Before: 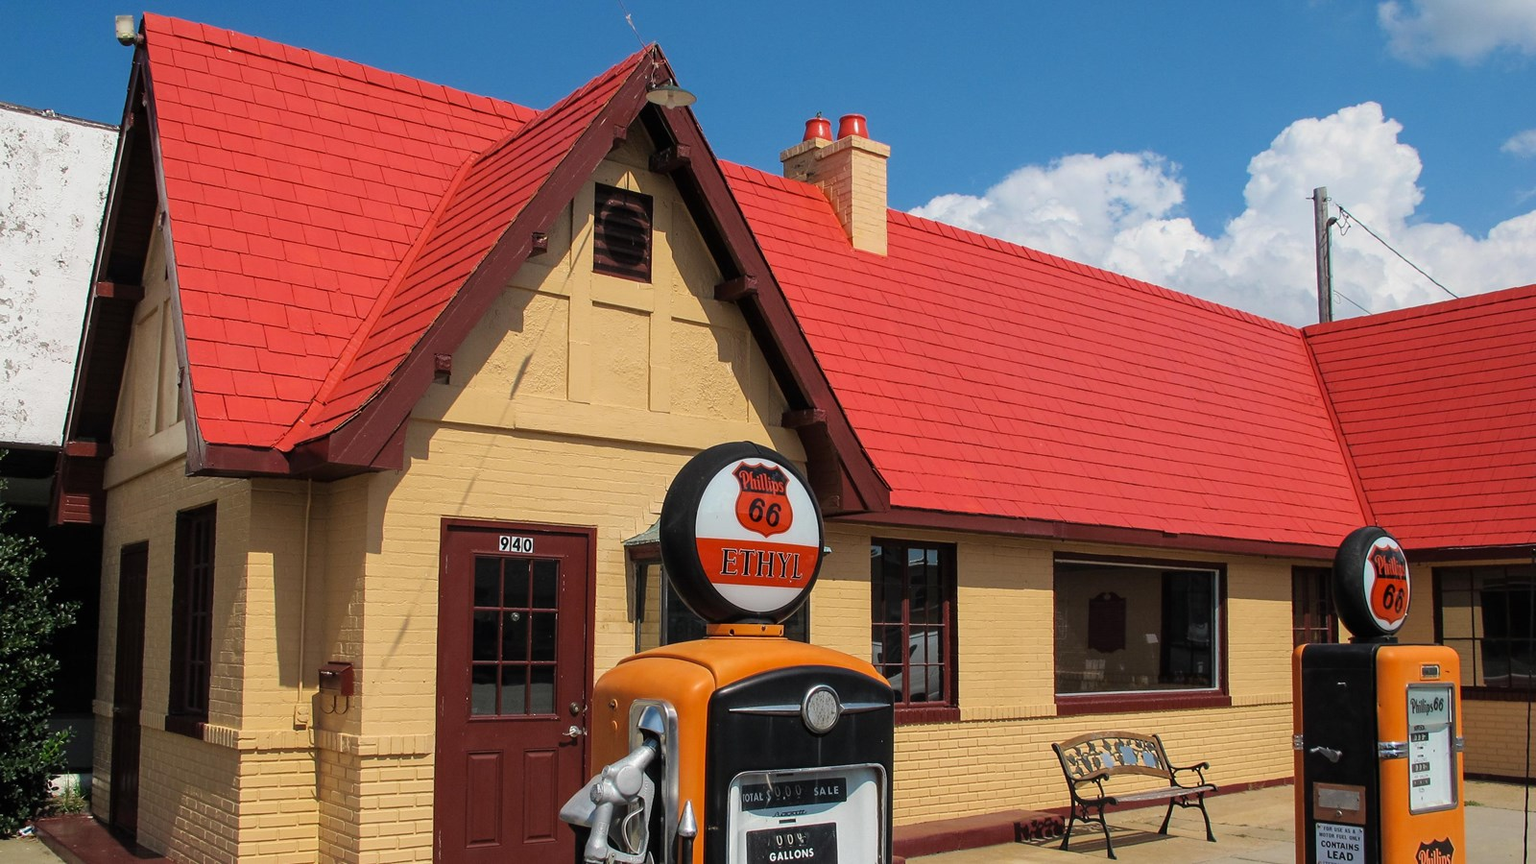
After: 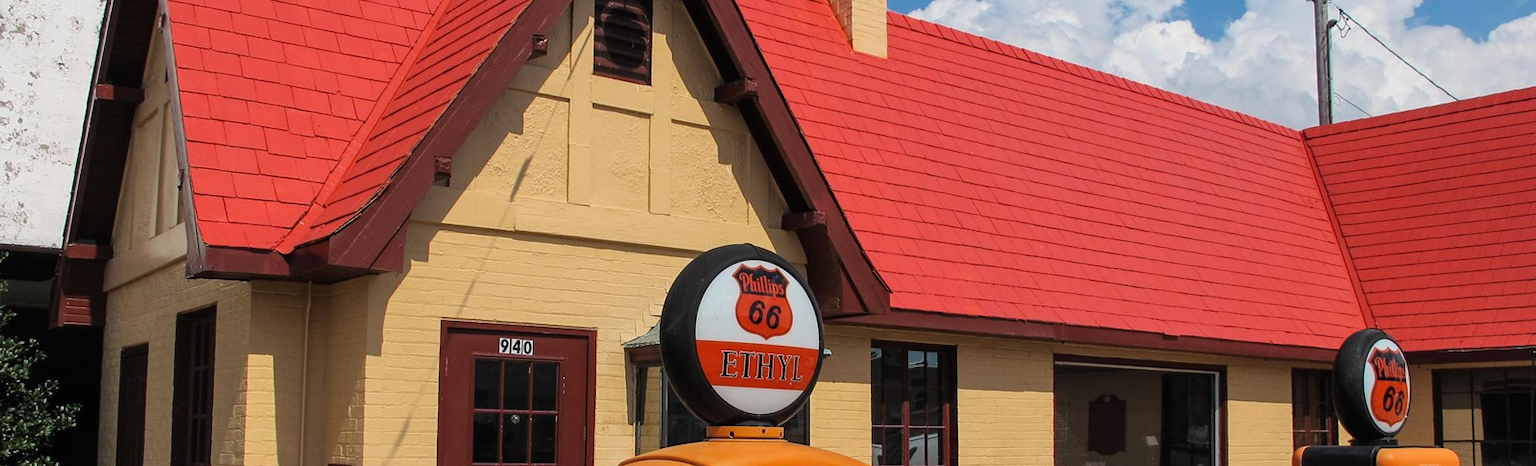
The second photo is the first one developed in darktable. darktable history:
shadows and highlights: shadows 36.89, highlights -27.93, soften with gaussian
crop and rotate: top 22.922%, bottom 23.007%
